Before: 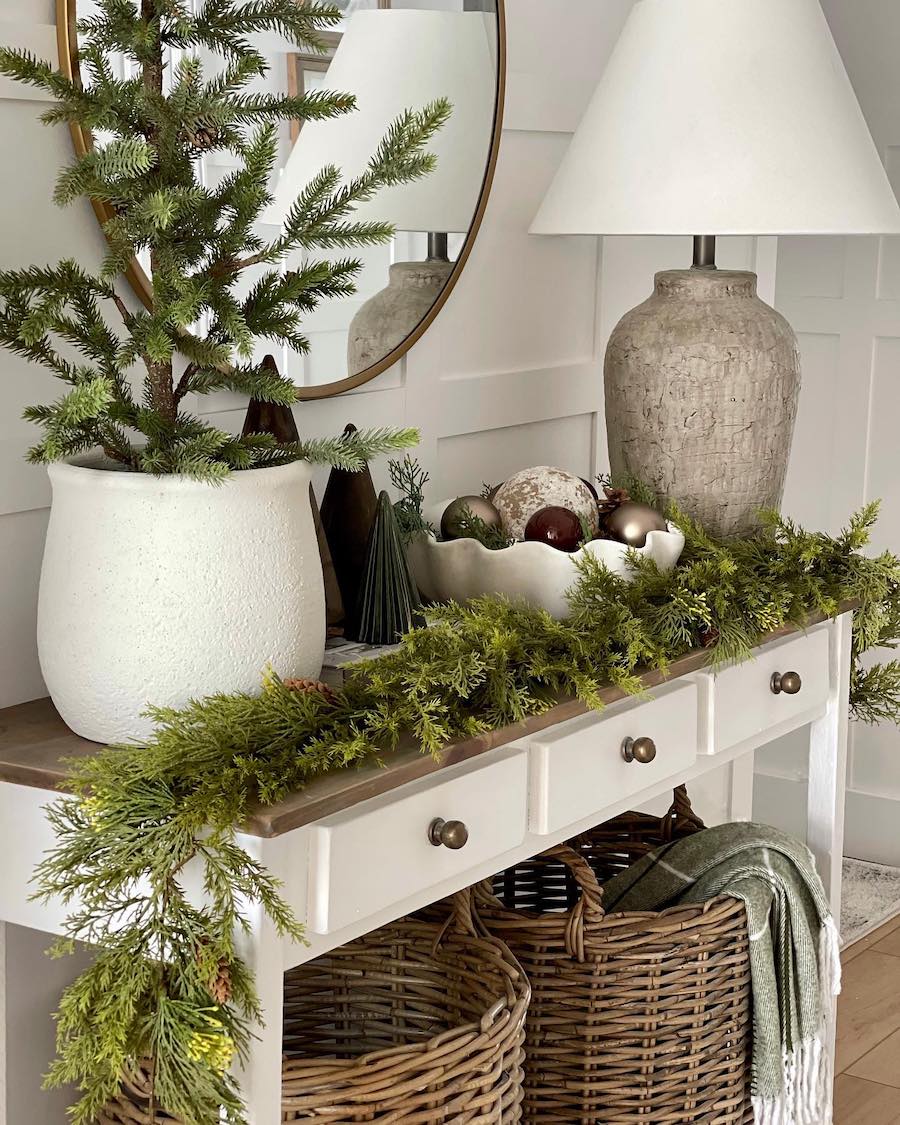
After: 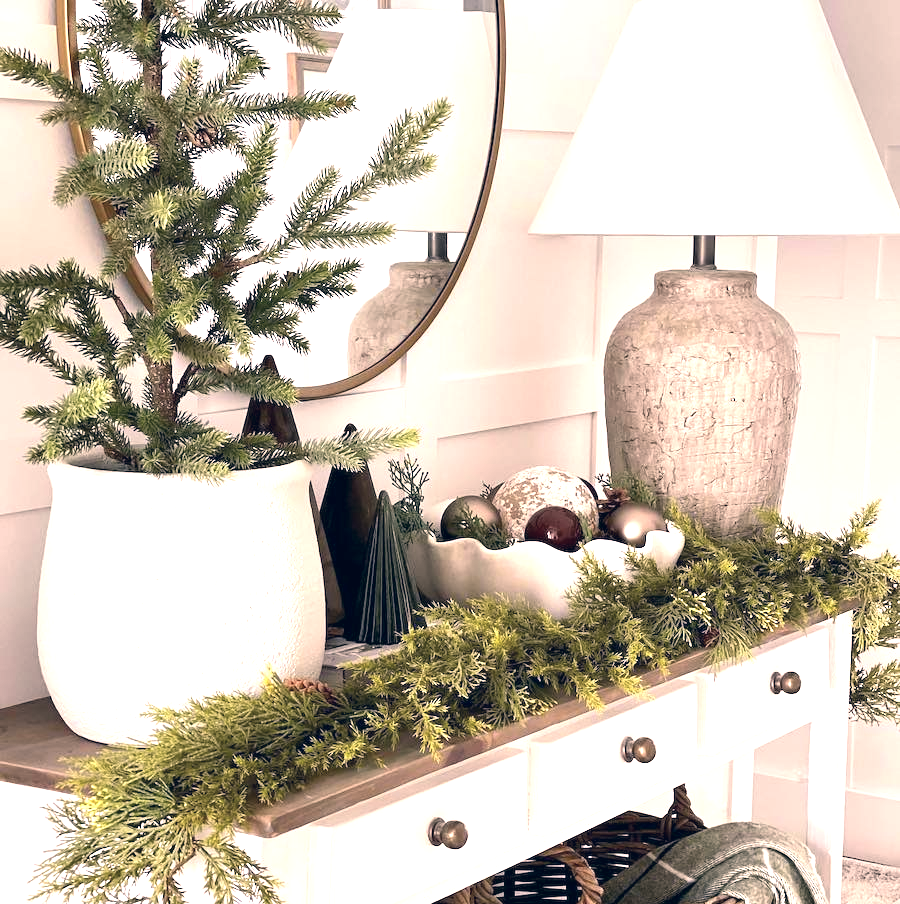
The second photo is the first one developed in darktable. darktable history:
color correction: highlights a* 14.13, highlights b* 6.09, shadows a* -6.27, shadows b* -15.82, saturation 0.836
exposure: black level correction 0, exposure 1.178 EV, compensate highlight preservation false
crop: bottom 19.613%
